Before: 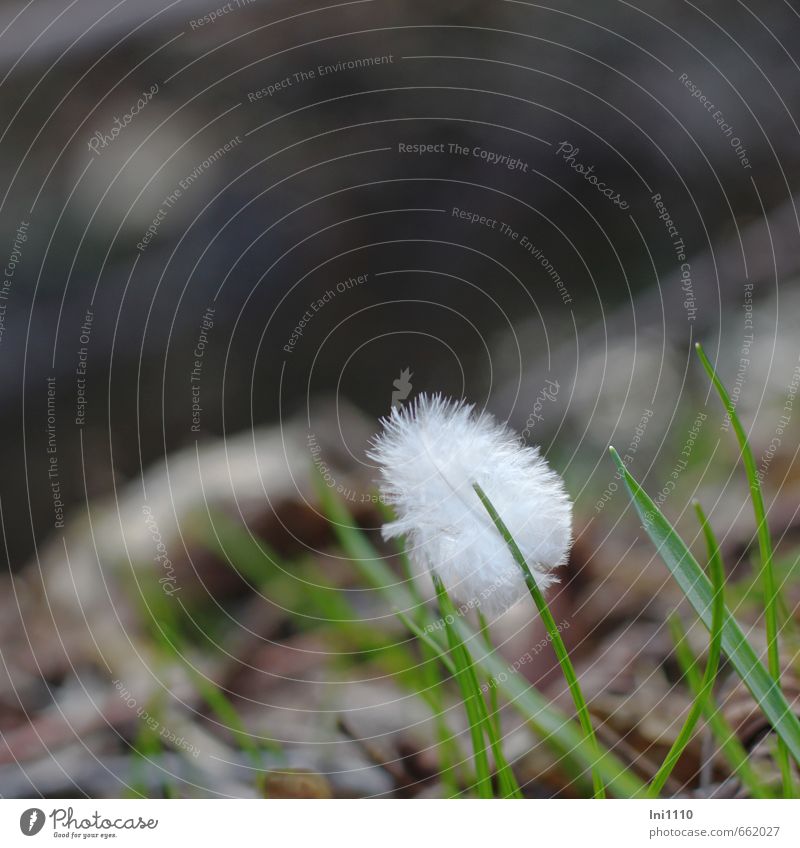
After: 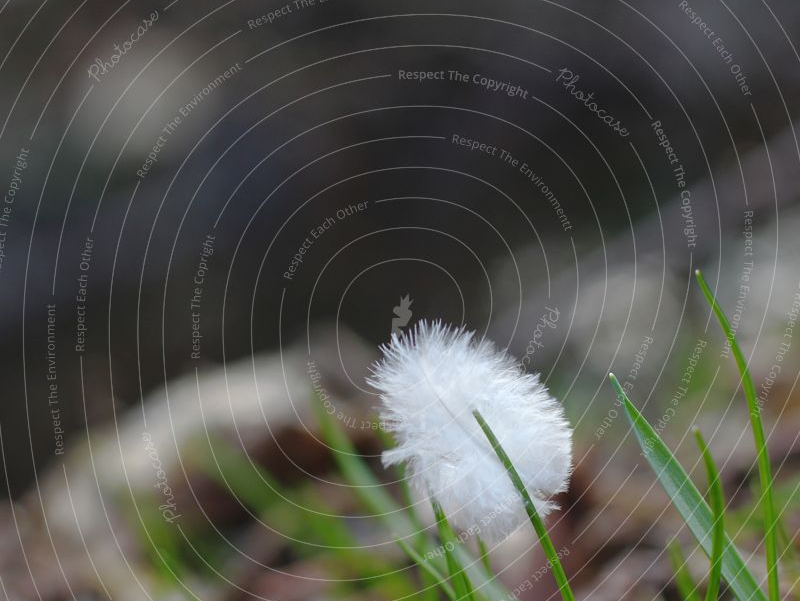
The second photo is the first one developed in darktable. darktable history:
crop and rotate: top 8.646%, bottom 20.366%
